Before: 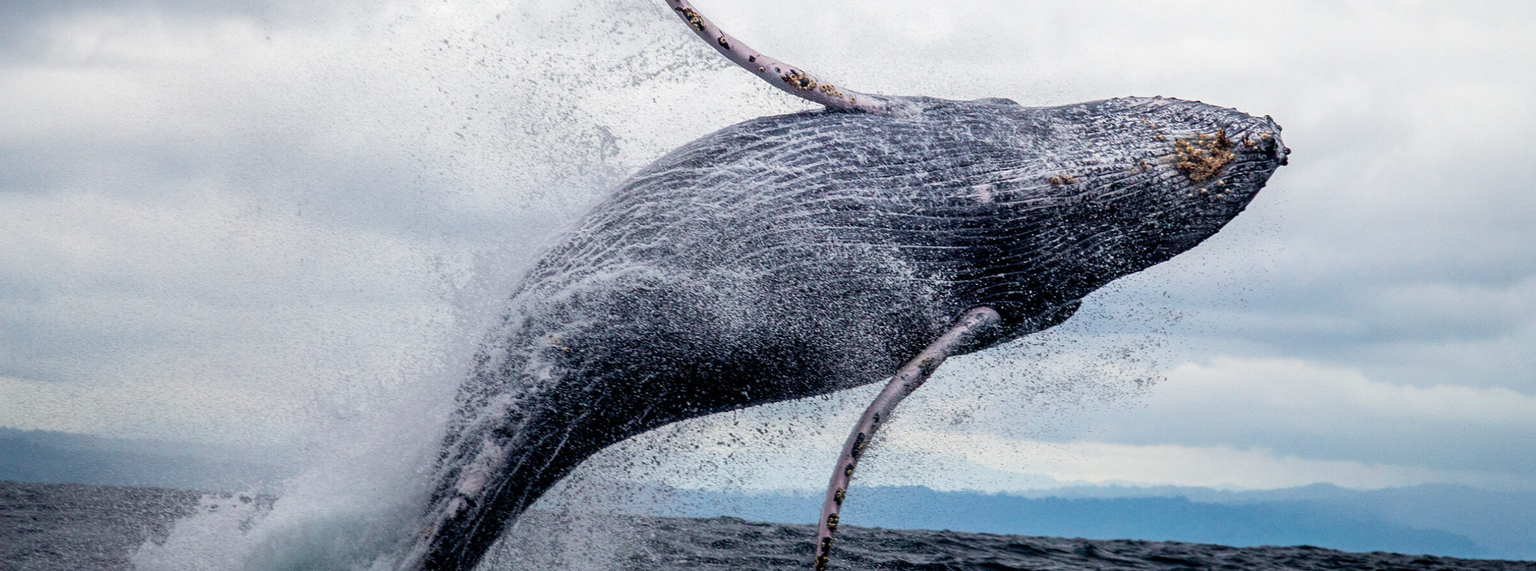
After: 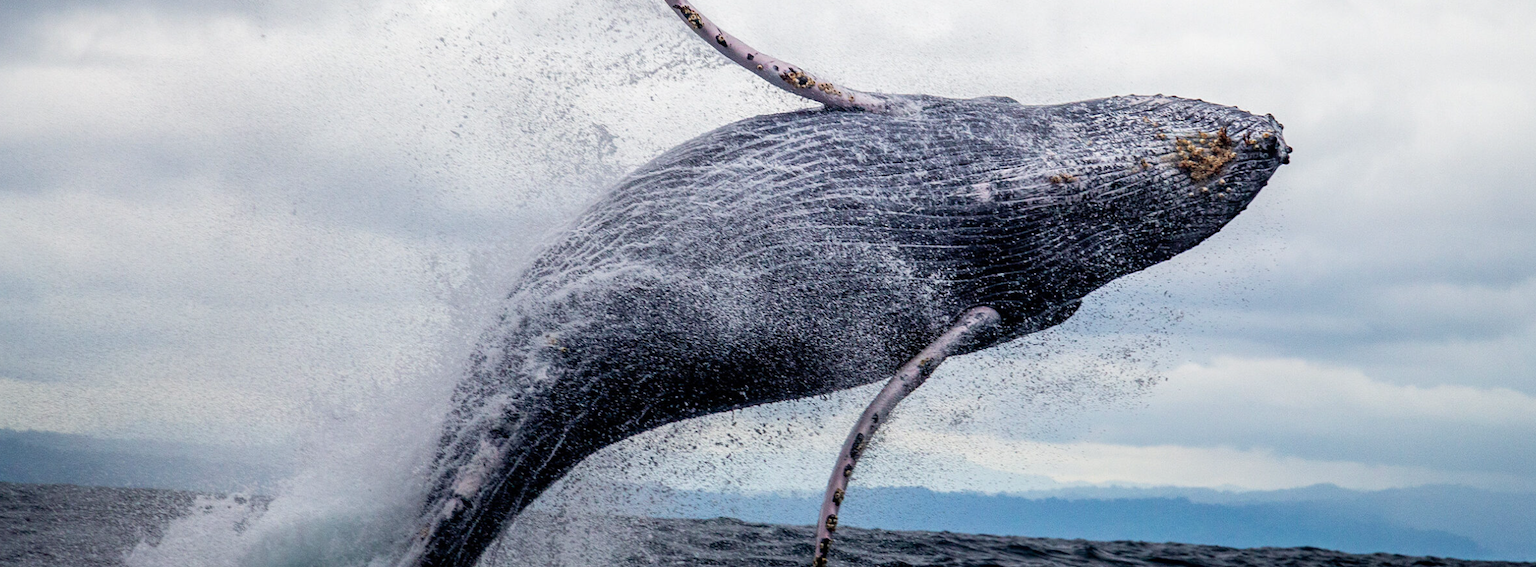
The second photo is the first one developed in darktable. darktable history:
crop: left 0.472%, top 0.502%, right 0.158%, bottom 0.615%
